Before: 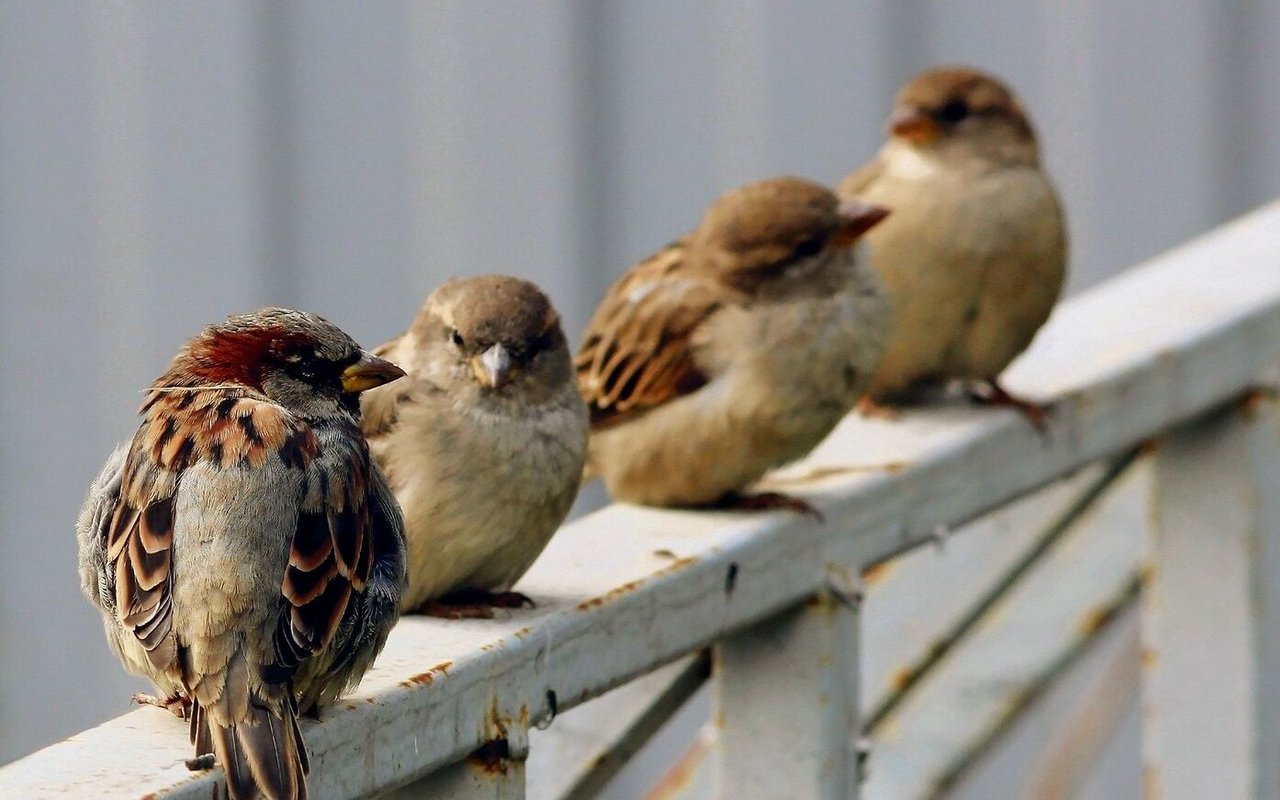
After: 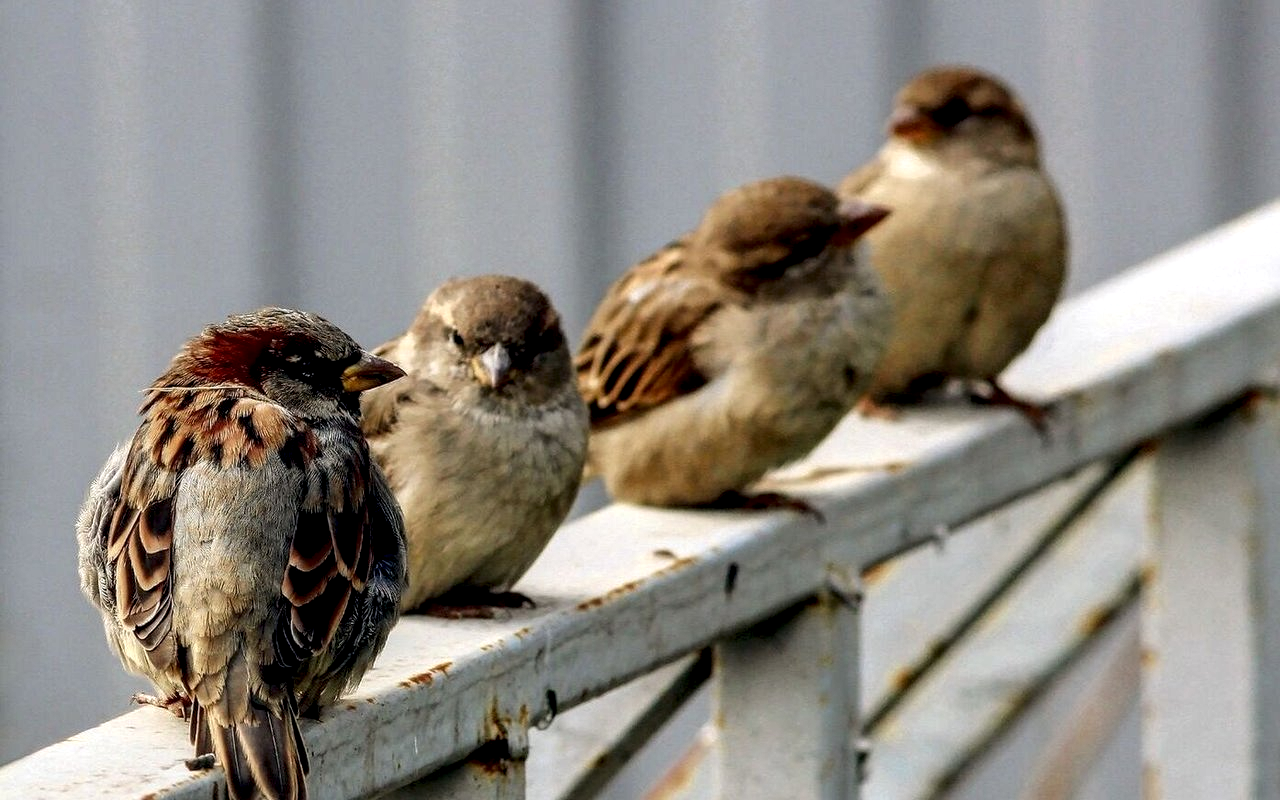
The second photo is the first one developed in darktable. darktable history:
local contrast: detail 160%
